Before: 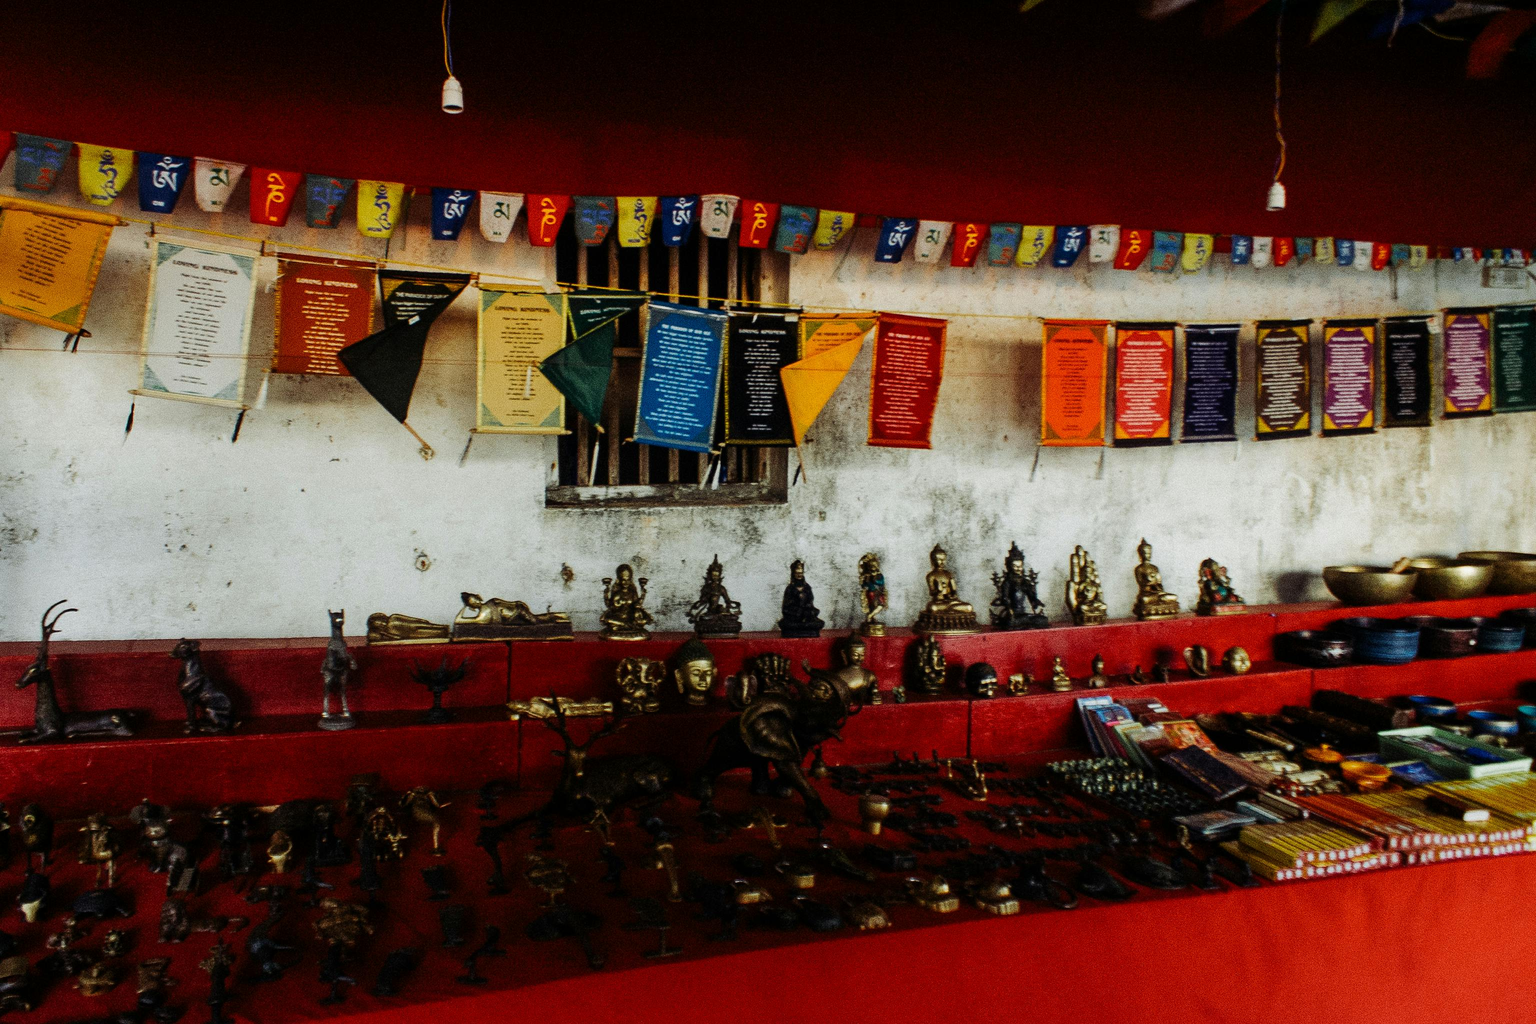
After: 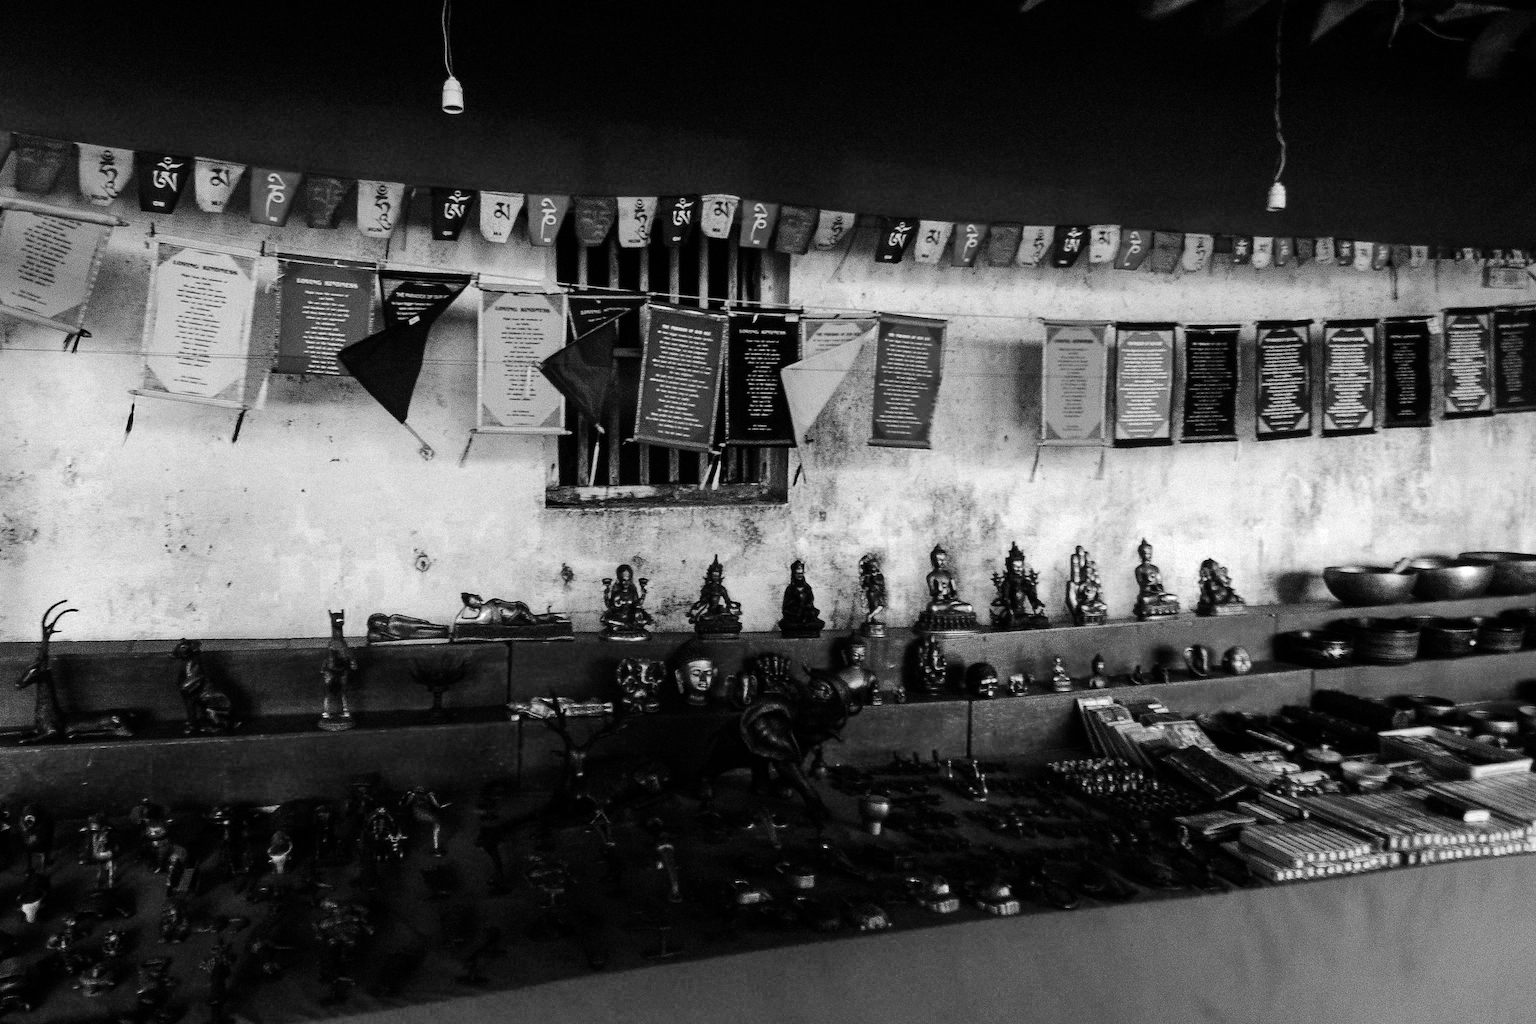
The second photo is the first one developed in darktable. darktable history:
color zones: curves: ch0 [(0, 0.558) (0.143, 0.548) (0.286, 0.447) (0.429, 0.259) (0.571, 0.5) (0.714, 0.5) (0.857, 0.593) (1, 0.558)]; ch1 [(0, 0.543) (0.01, 0.544) (0.12, 0.492) (0.248, 0.458) (0.5, 0.534) (0.748, 0.5) (0.99, 0.469) (1, 0.543)]; ch2 [(0, 0.507) (0.143, 0.522) (0.286, 0.505) (0.429, 0.5) (0.571, 0.5) (0.714, 0.5) (0.857, 0.5) (1, 0.507)]
tone equalizer: -8 EV -0.417 EV, -7 EV -0.389 EV, -6 EV -0.333 EV, -5 EV -0.222 EV, -3 EV 0.222 EV, -2 EV 0.333 EV, -1 EV 0.389 EV, +0 EV 0.417 EV, edges refinement/feathering 500, mask exposure compensation -1.25 EV, preserve details no
white balance: red 0.986, blue 1.01
monochrome: on, module defaults
